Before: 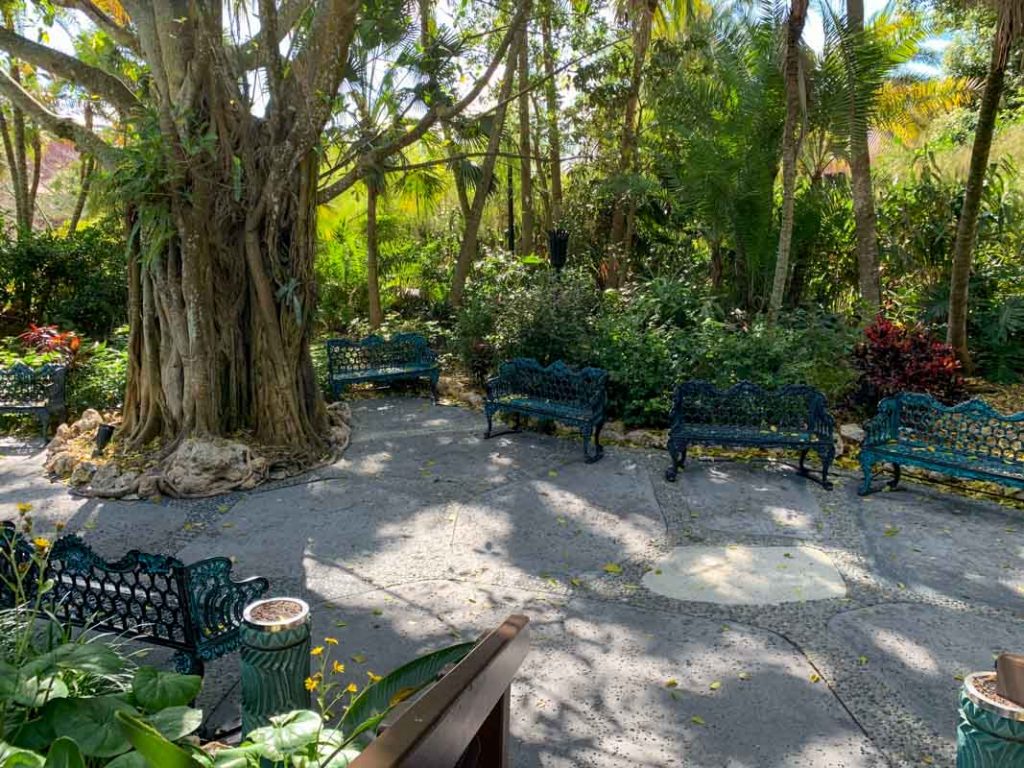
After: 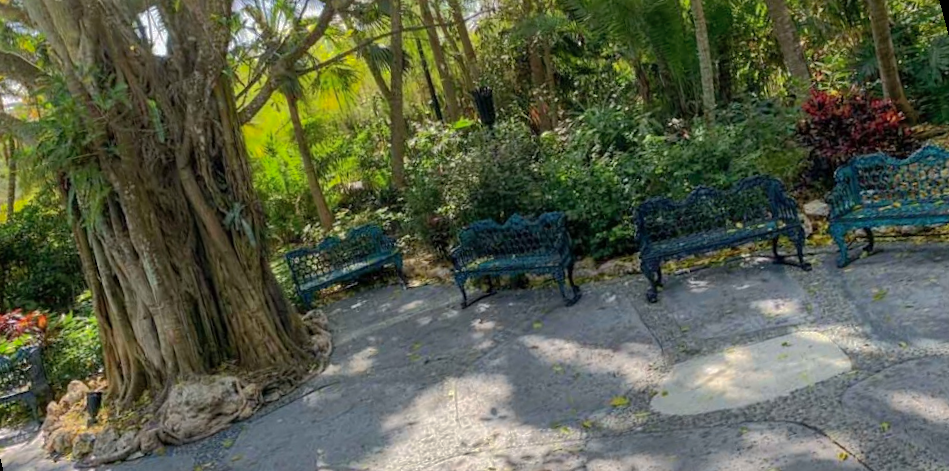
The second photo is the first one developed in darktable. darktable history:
color balance rgb: on, module defaults
rotate and perspective: rotation -14.8°, crop left 0.1, crop right 0.903, crop top 0.25, crop bottom 0.748
shadows and highlights: shadows 40, highlights -60
crop: top 0.448%, right 0.264%, bottom 5.045%
